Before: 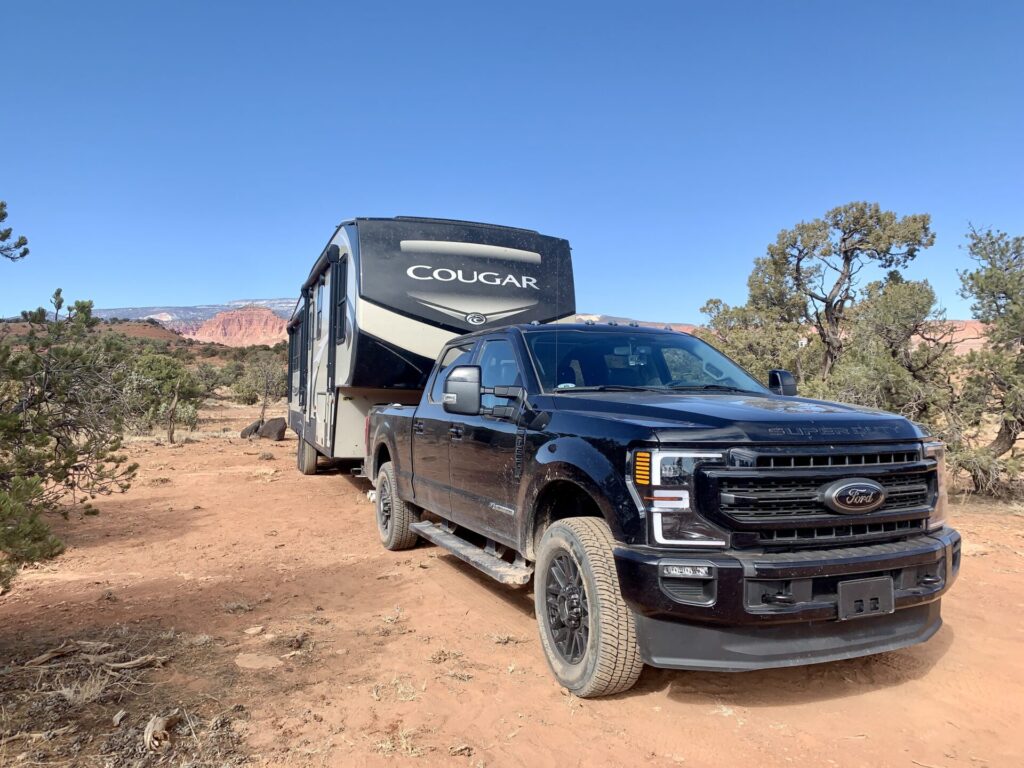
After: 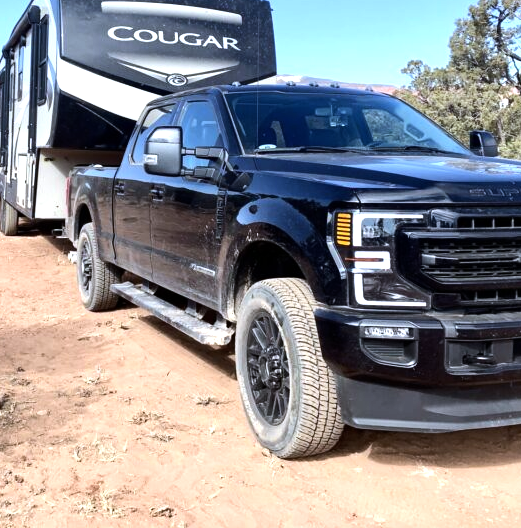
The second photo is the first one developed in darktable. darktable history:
exposure: exposure 0.081 EV, compensate highlight preservation false
crop and rotate: left 29.237%, top 31.152%, right 19.807%
tone equalizer: -8 EV -0.75 EV, -7 EV -0.7 EV, -6 EV -0.6 EV, -5 EV -0.4 EV, -3 EV 0.4 EV, -2 EV 0.6 EV, -1 EV 0.7 EV, +0 EV 0.75 EV, edges refinement/feathering 500, mask exposure compensation -1.57 EV, preserve details no
white balance: red 0.954, blue 1.079
